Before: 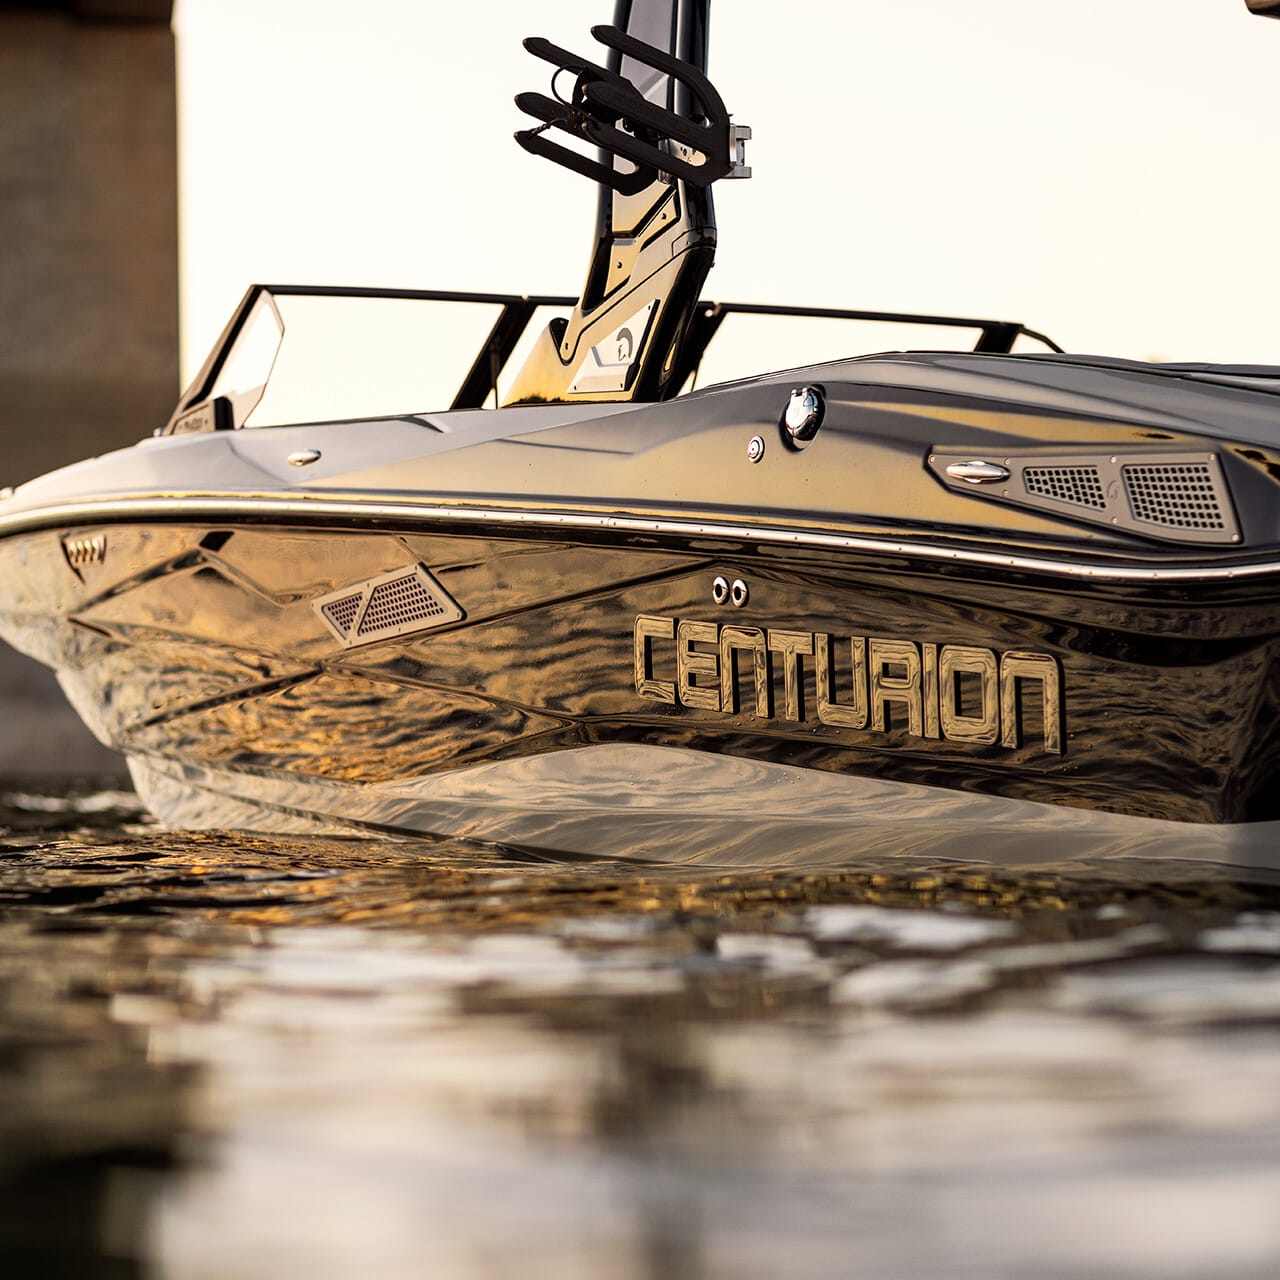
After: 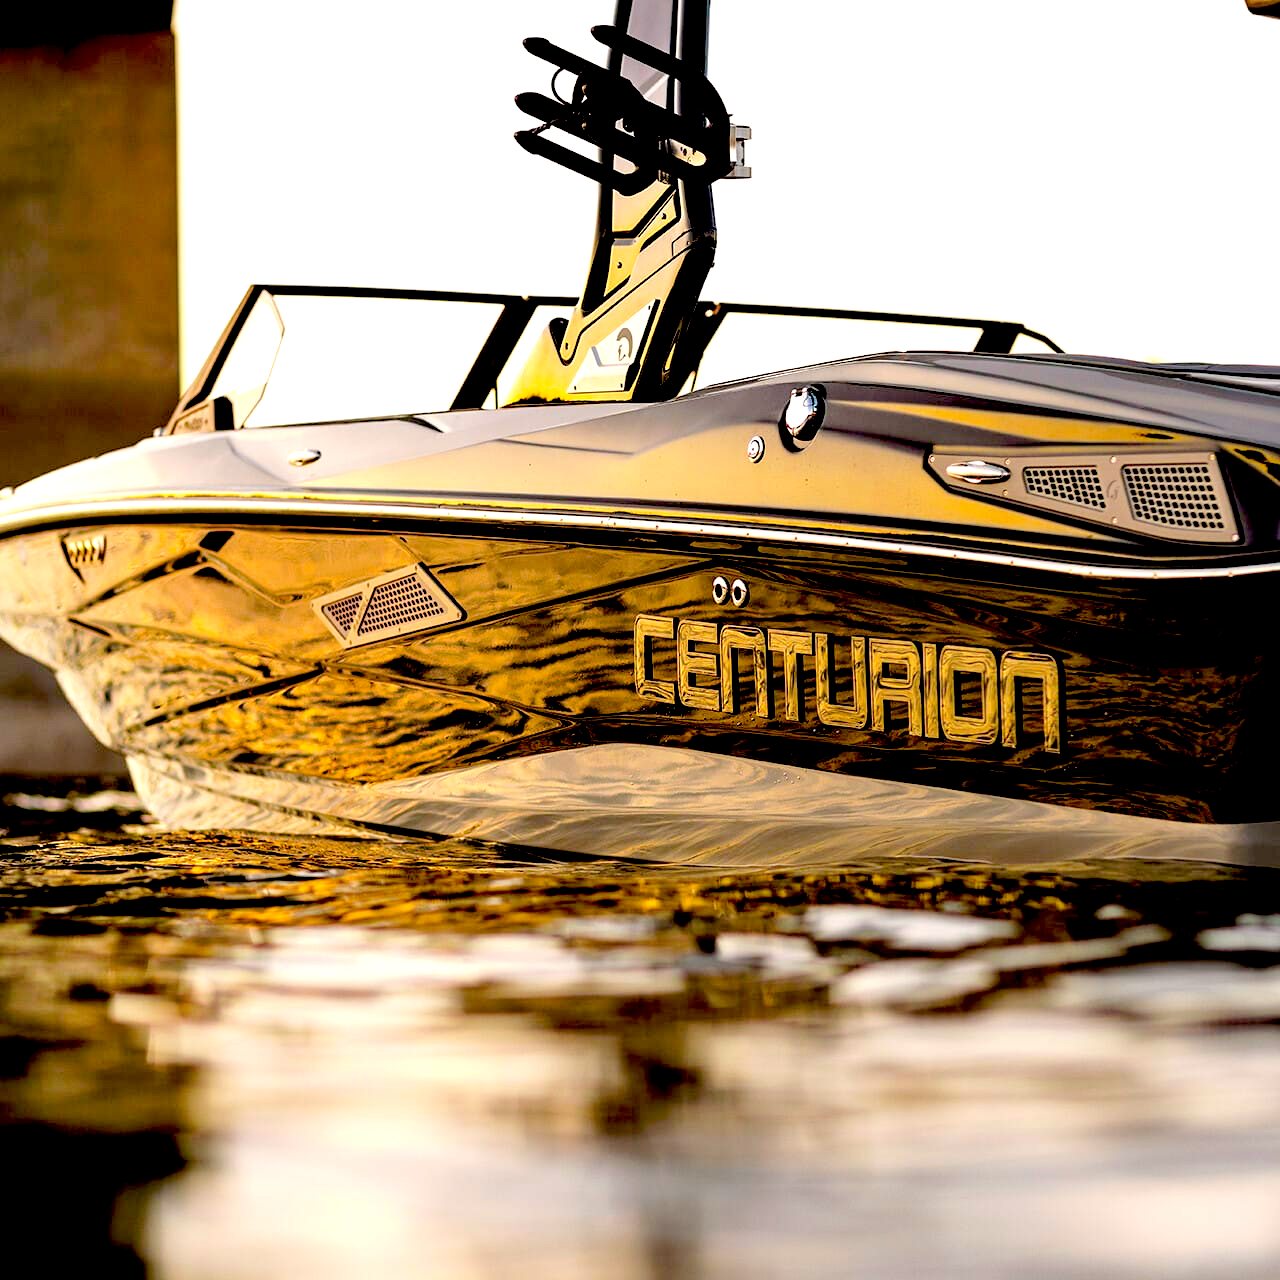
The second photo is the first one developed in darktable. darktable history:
exposure: black level correction 0.04, exposure 0.5 EV, compensate highlight preservation false
color balance rgb: perceptual saturation grading › global saturation 25%, perceptual brilliance grading › mid-tones 10%, perceptual brilliance grading › shadows 15%, global vibrance 20%
